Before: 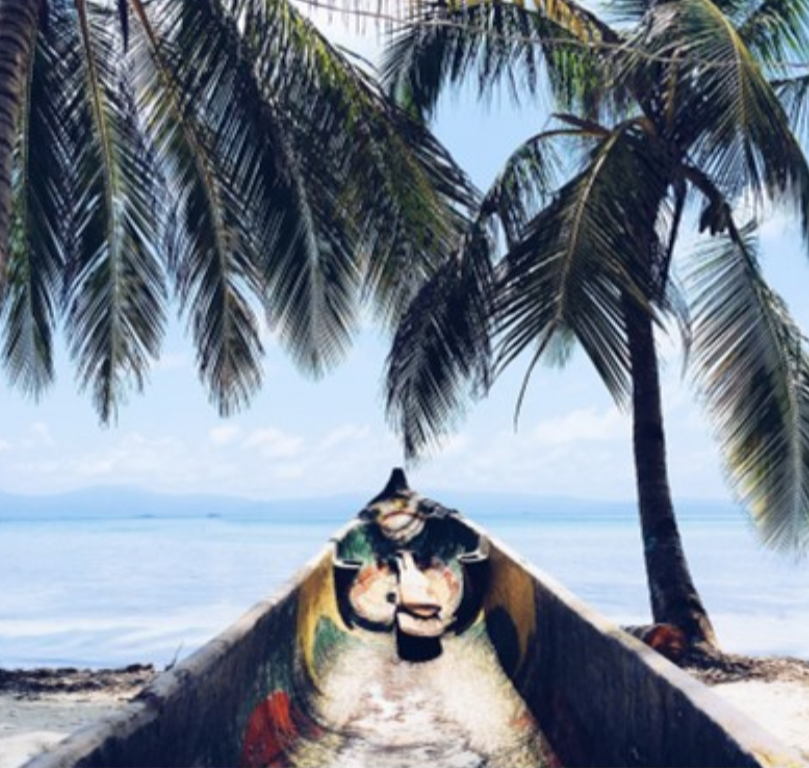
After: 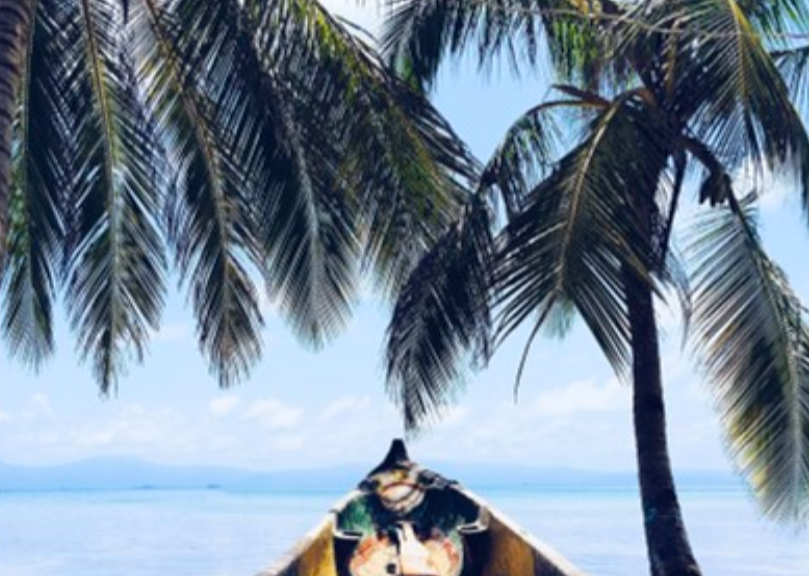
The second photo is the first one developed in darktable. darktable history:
color balance rgb: perceptual saturation grading › global saturation 20%, global vibrance 10%
crop: top 3.857%, bottom 21.132%
